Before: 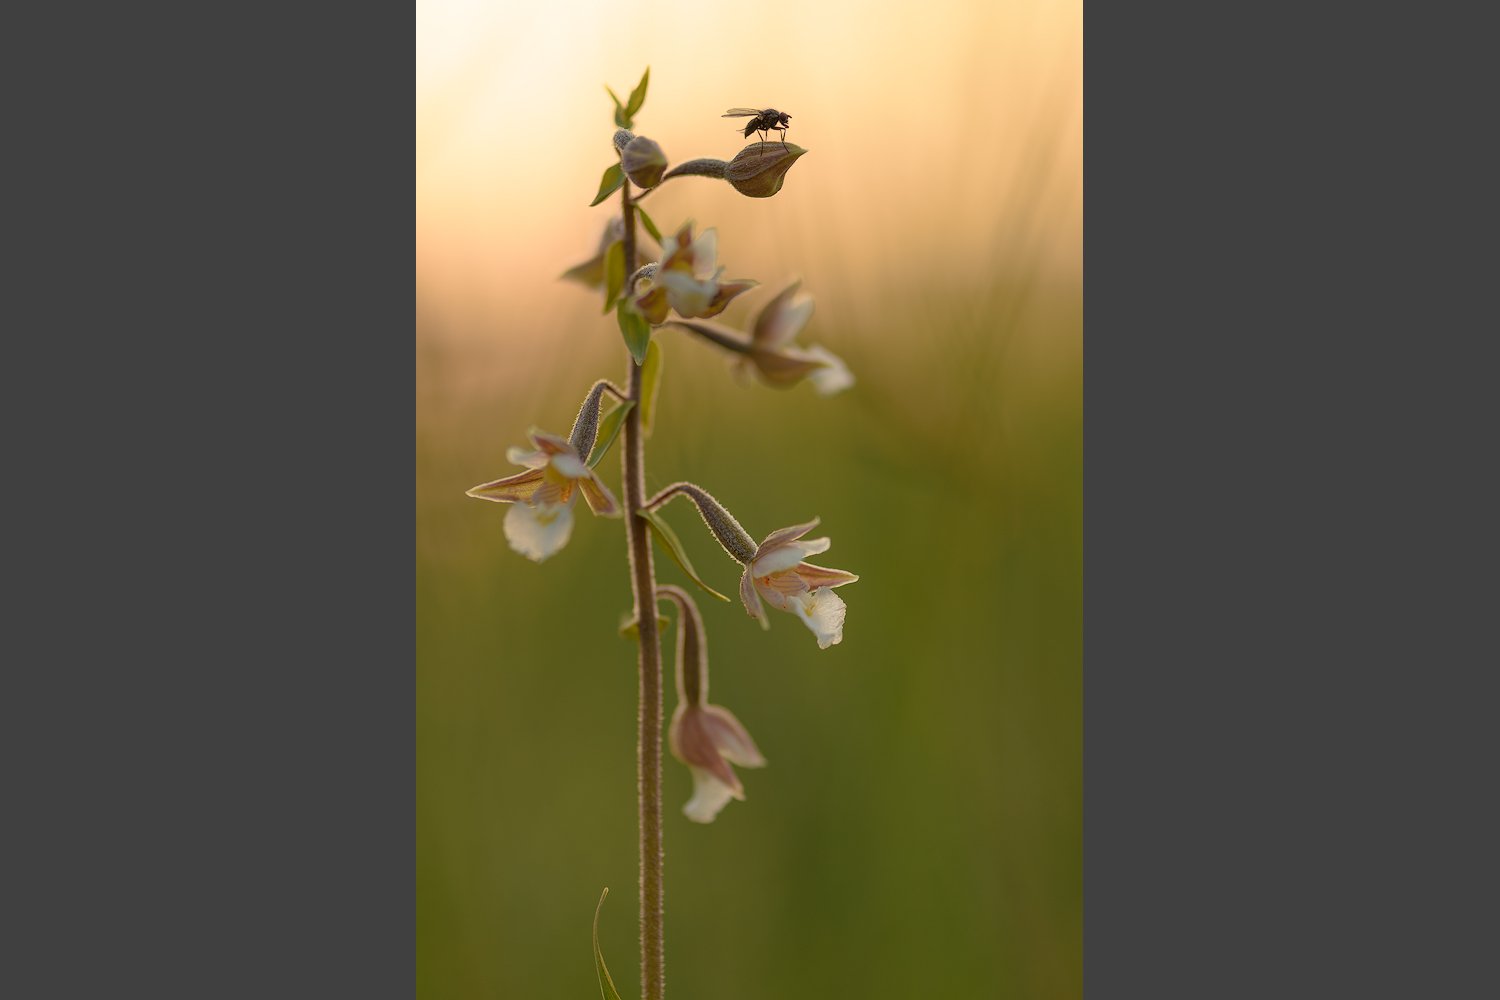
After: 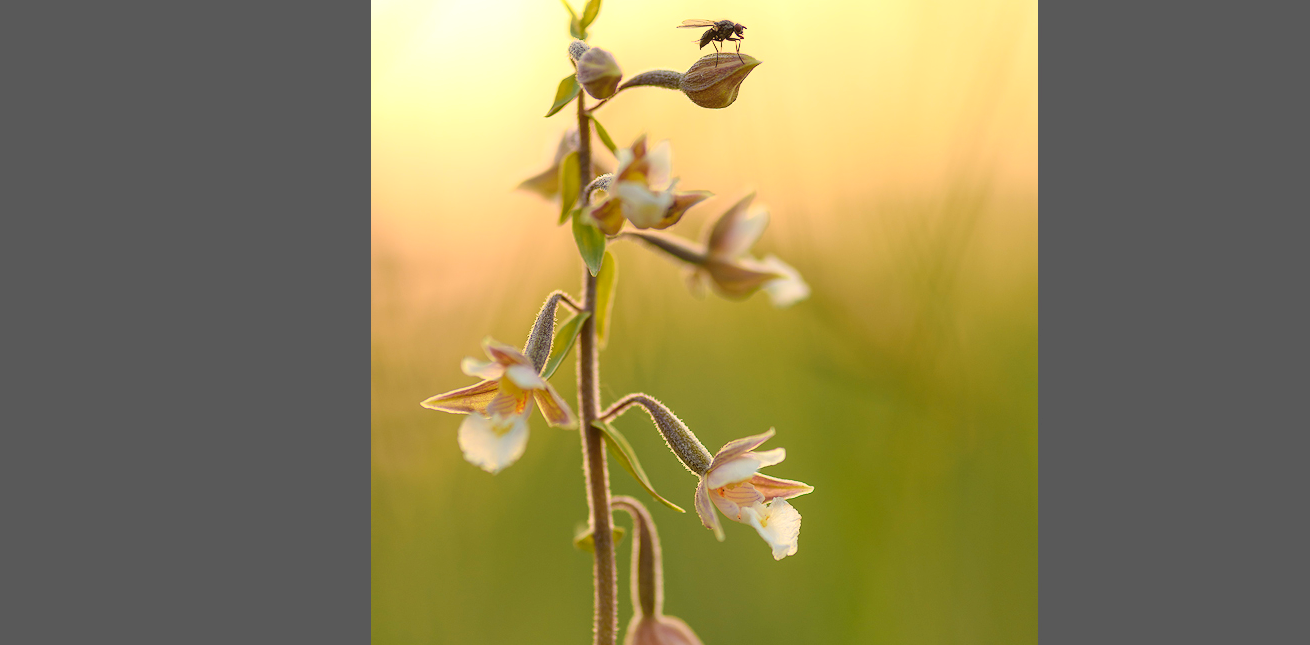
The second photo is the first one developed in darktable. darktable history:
contrast brightness saturation: contrast 0.2, brightness 0.16, saturation 0.22
crop: left 3.015%, top 8.969%, right 9.647%, bottom 26.457%
exposure: black level correction 0, exposure 0.5 EV, compensate exposure bias true, compensate highlight preservation false
